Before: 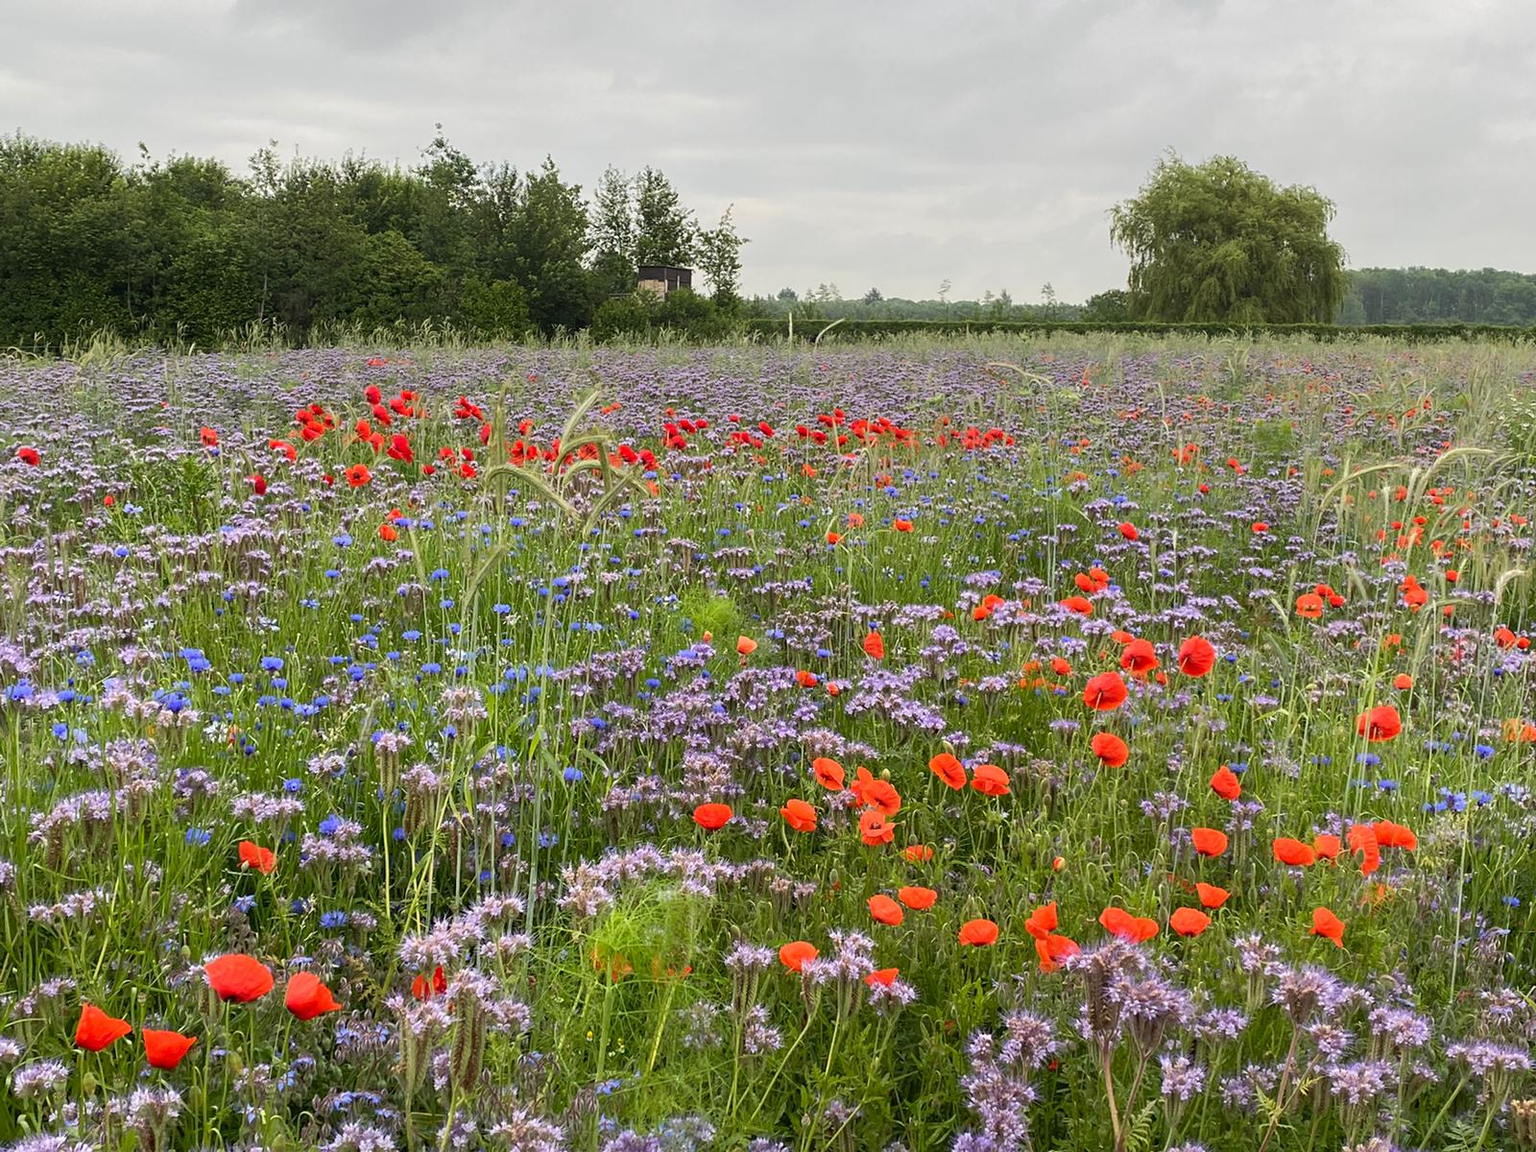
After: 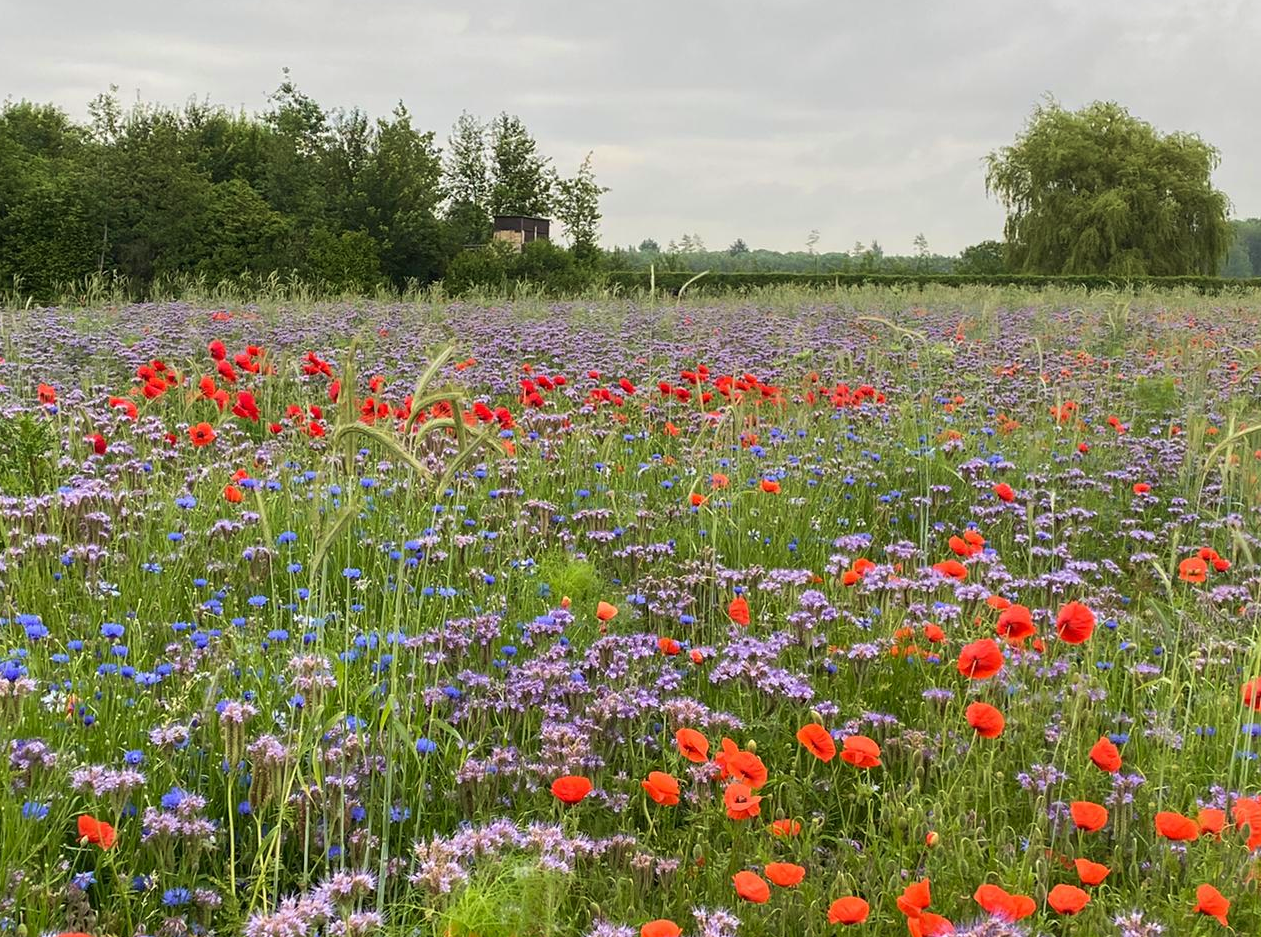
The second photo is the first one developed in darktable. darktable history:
crop and rotate: left 10.77%, top 5.1%, right 10.41%, bottom 16.76%
velvia: on, module defaults
